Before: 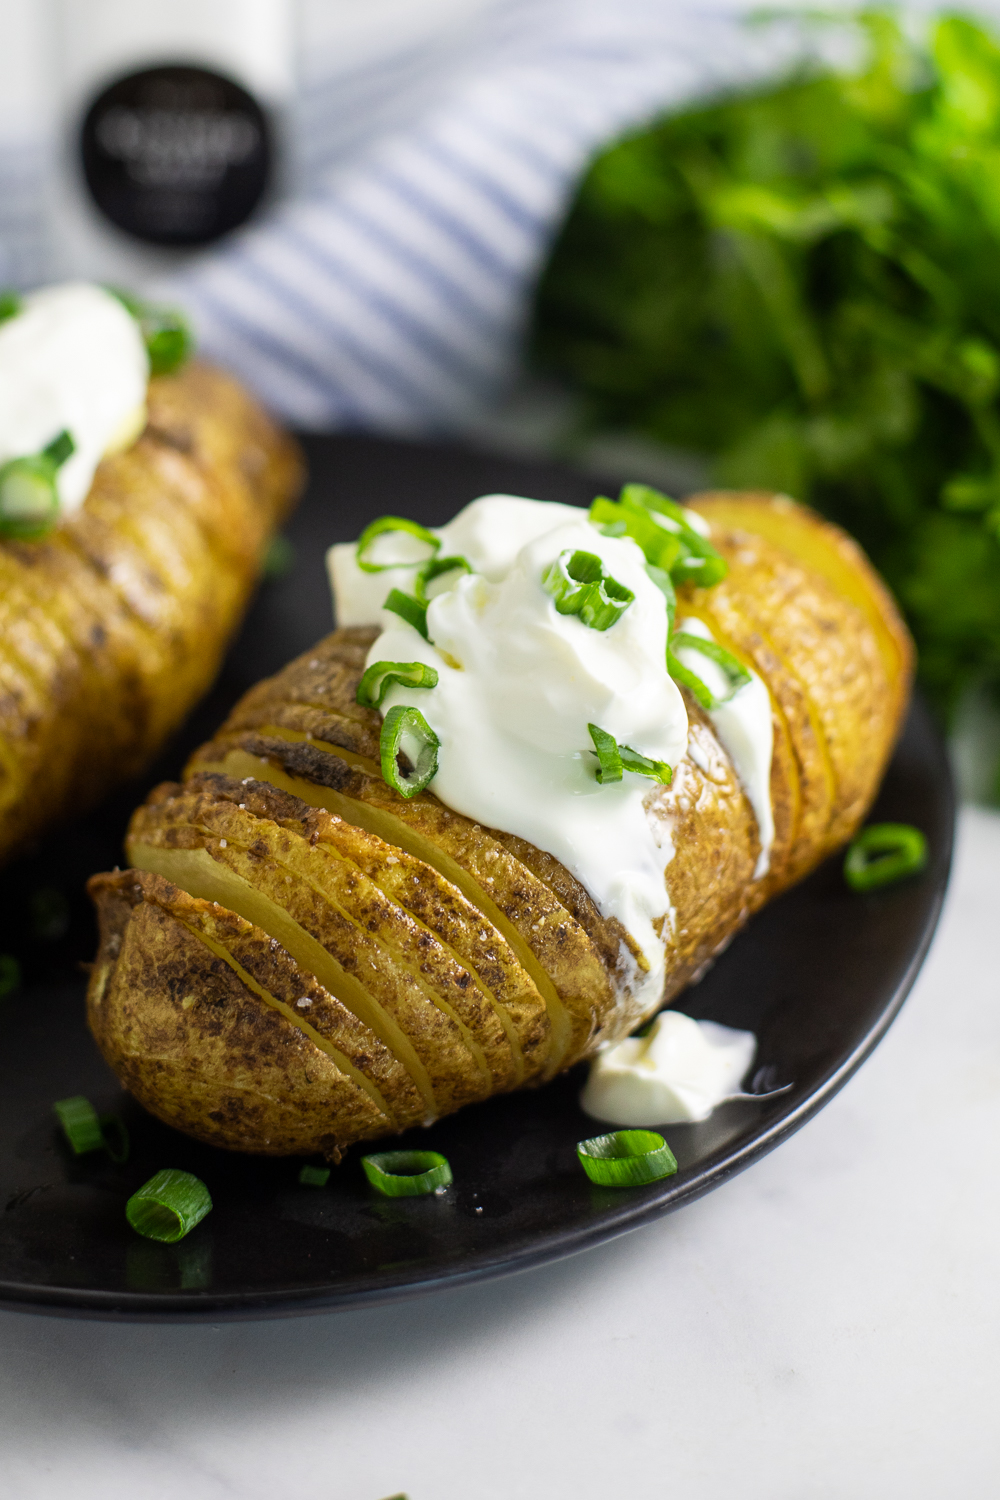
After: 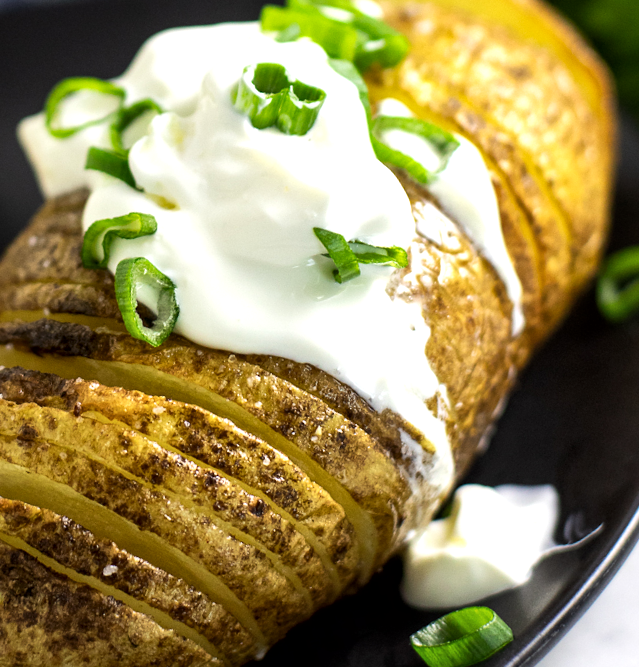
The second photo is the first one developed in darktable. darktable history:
local contrast: mode bilateral grid, contrast 20, coarseness 50, detail 159%, midtone range 0.2
tone equalizer: -8 EV -0.417 EV, -7 EV -0.389 EV, -6 EV -0.333 EV, -5 EV -0.222 EV, -3 EV 0.222 EV, -2 EV 0.333 EV, -1 EV 0.389 EV, +0 EV 0.417 EV, edges refinement/feathering 500, mask exposure compensation -1.57 EV, preserve details no
rotate and perspective: rotation -14.8°, crop left 0.1, crop right 0.903, crop top 0.25, crop bottom 0.748
crop and rotate: left 28.256%, top 17.734%, right 12.656%, bottom 3.573%
